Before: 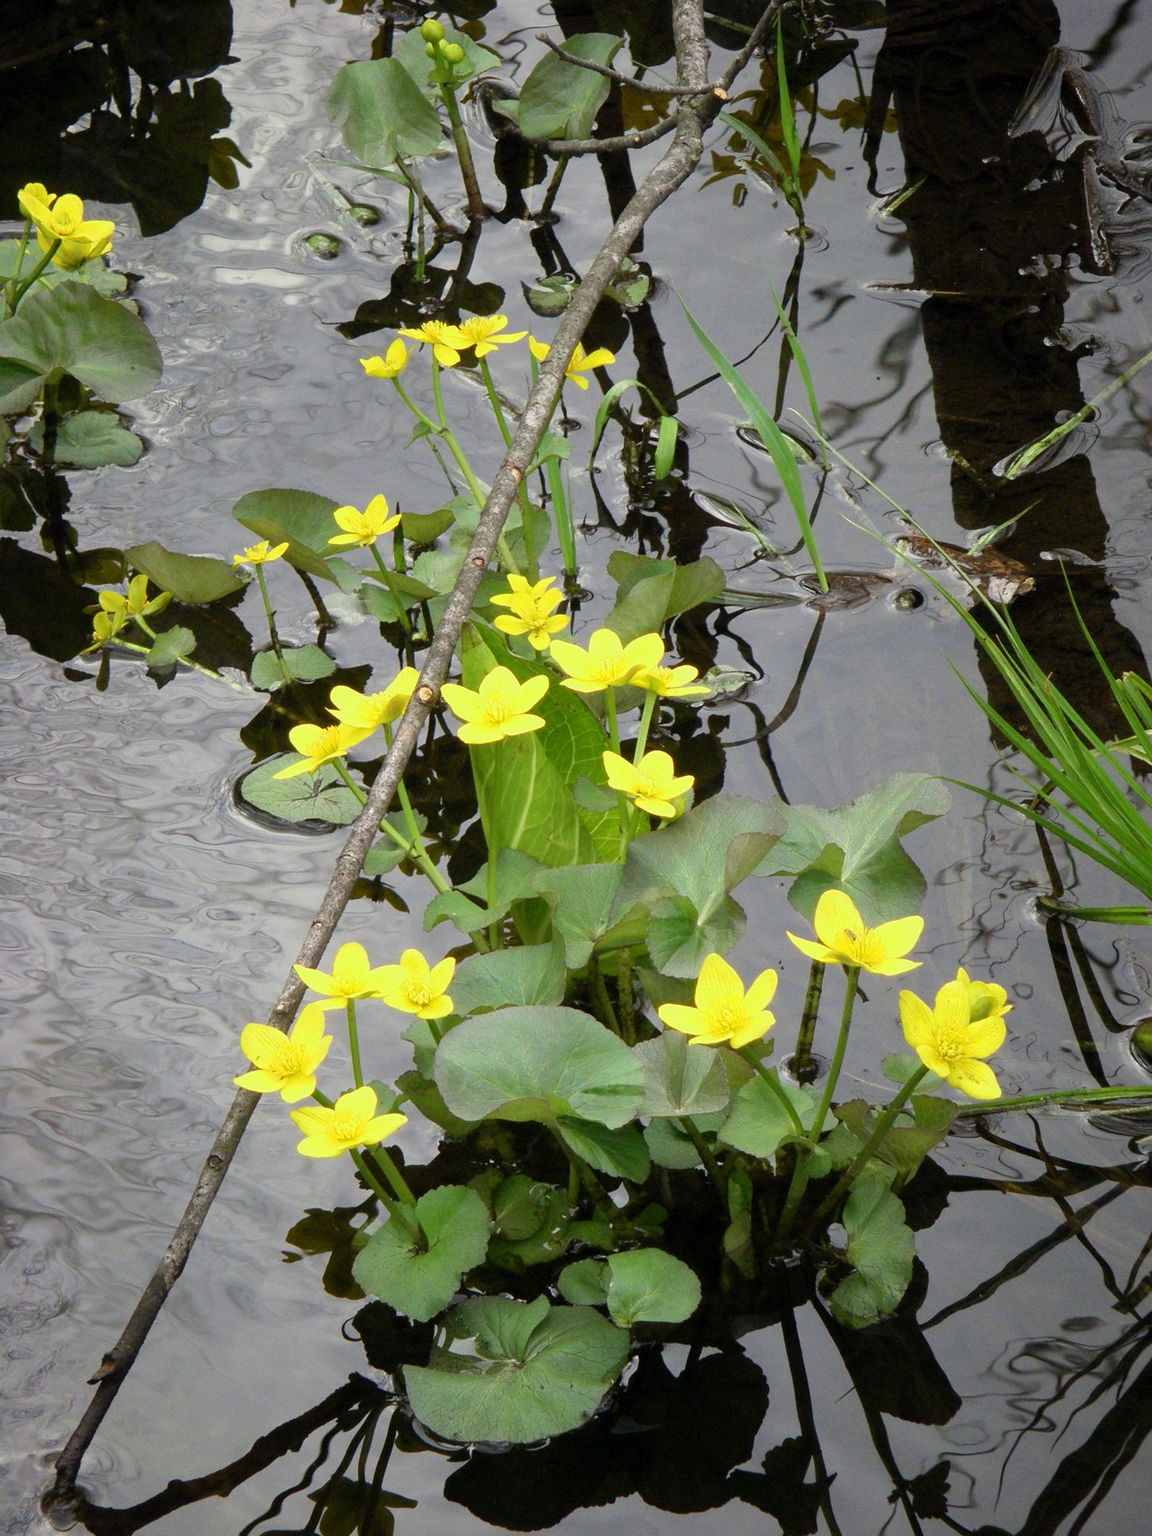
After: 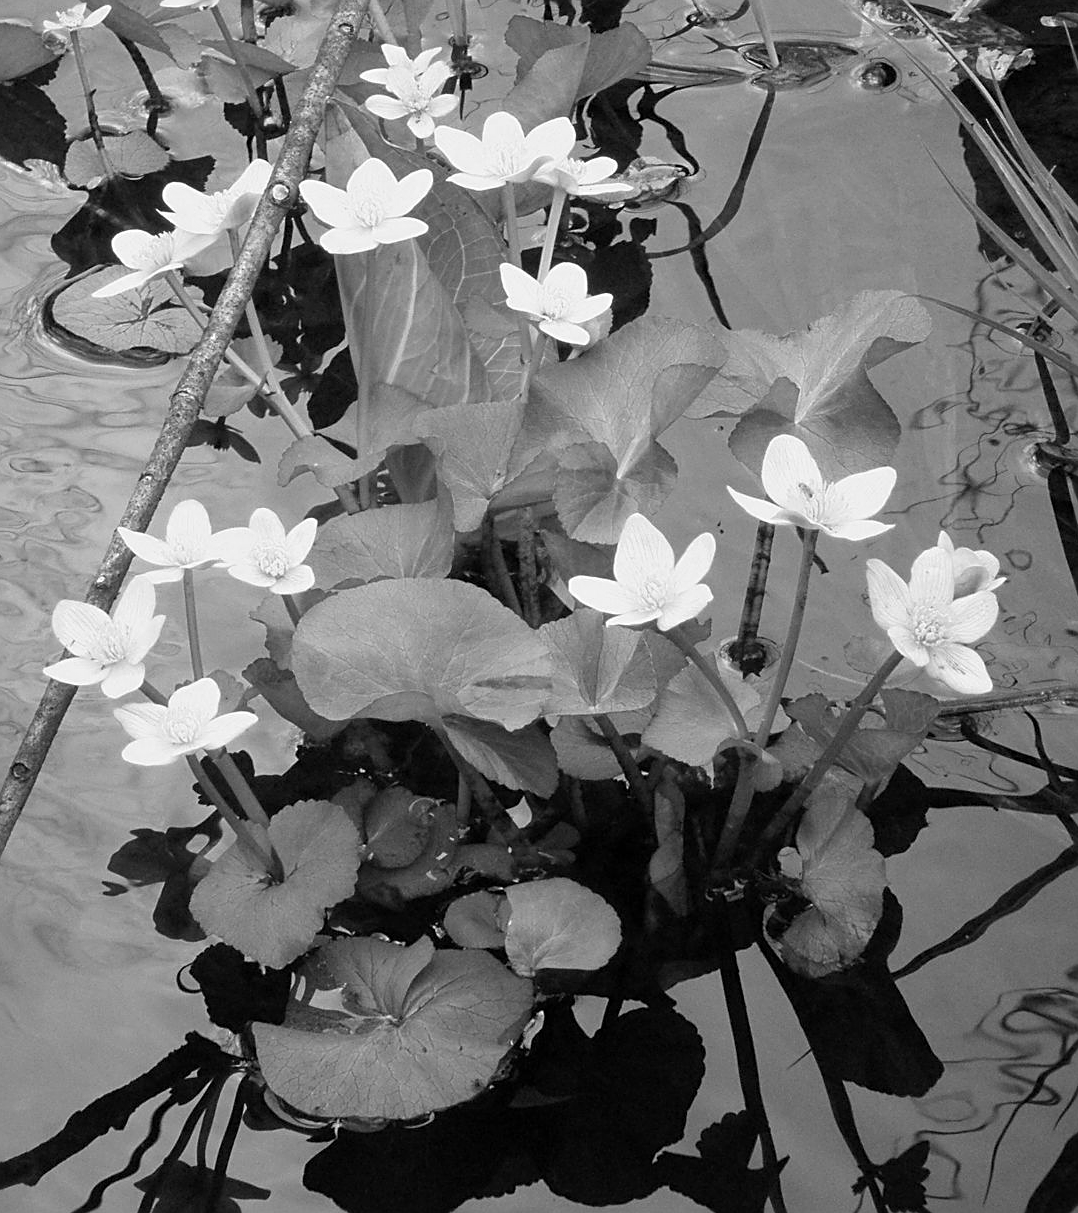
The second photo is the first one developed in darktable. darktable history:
monochrome: a -6.99, b 35.61, size 1.4
sharpen: on, module defaults
crop and rotate: left 17.299%, top 35.115%, right 7.015%, bottom 1.024%
